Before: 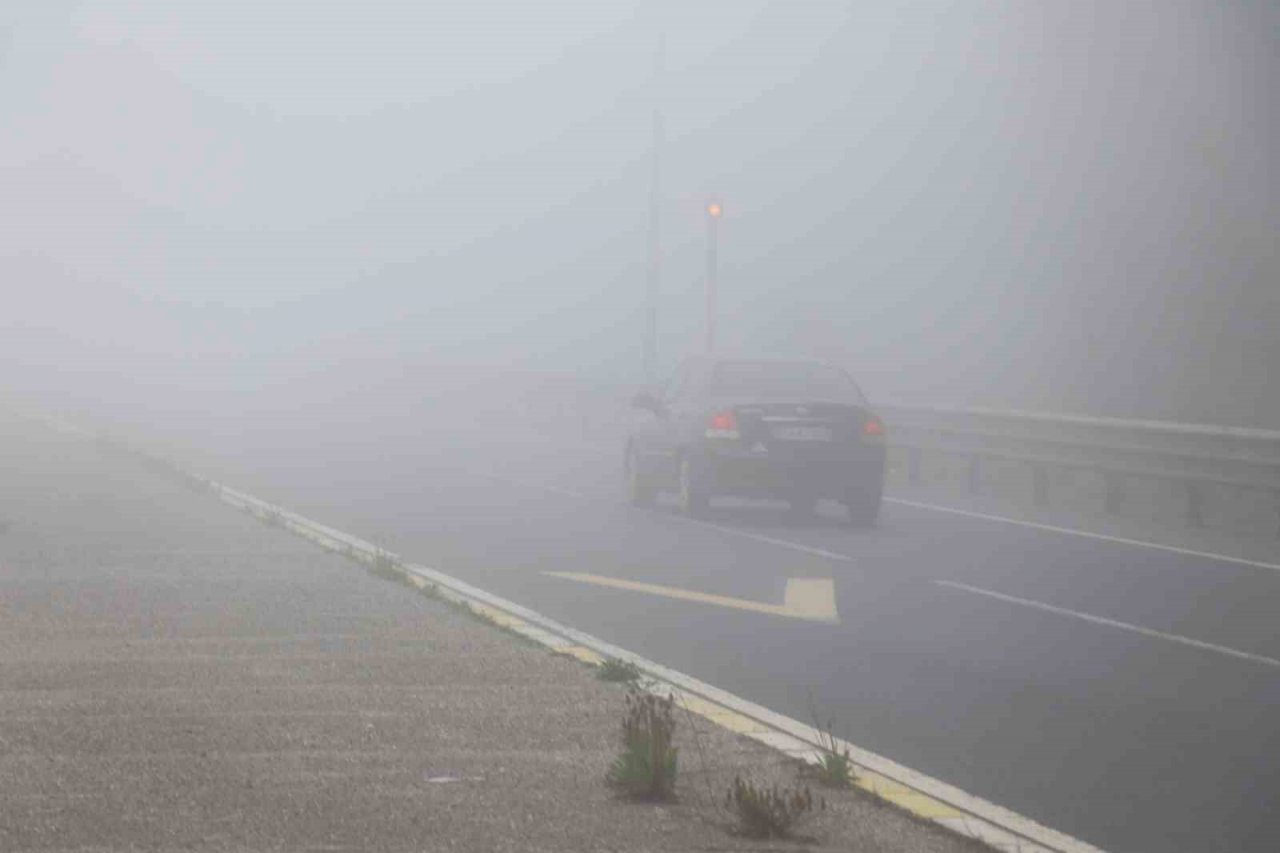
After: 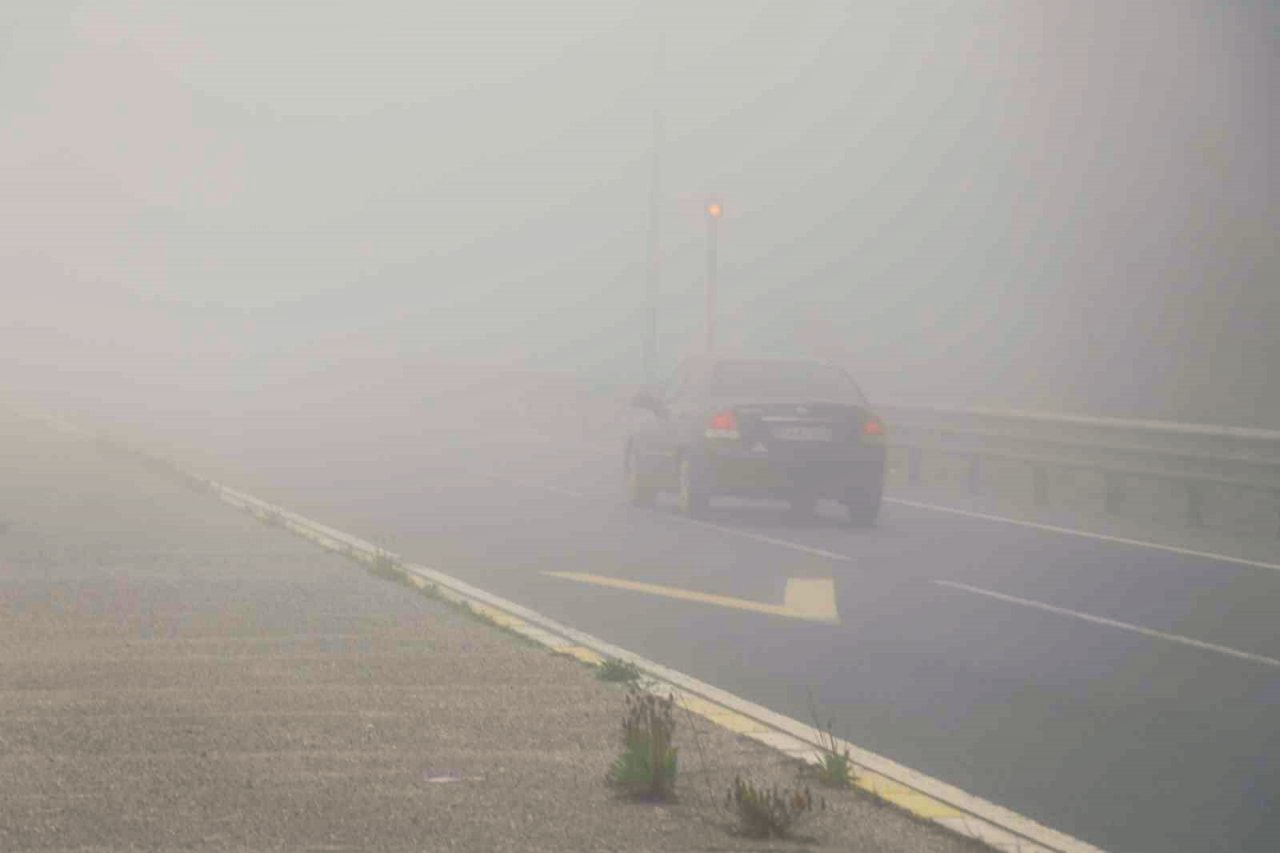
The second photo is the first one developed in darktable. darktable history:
local contrast: on, module defaults
rgb levels: preserve colors sum RGB, levels [[0.038, 0.433, 0.934], [0, 0.5, 1], [0, 0.5, 1]]
color balance rgb: shadows lift › chroma 2%, shadows lift › hue 219.6°, power › hue 313.2°, highlights gain › chroma 3%, highlights gain › hue 75.6°, global offset › luminance 0.5%, perceptual saturation grading › global saturation 15.33%, perceptual saturation grading › highlights -19.33%, perceptual saturation grading › shadows 20%, global vibrance 20%
white balance: red 1, blue 1
